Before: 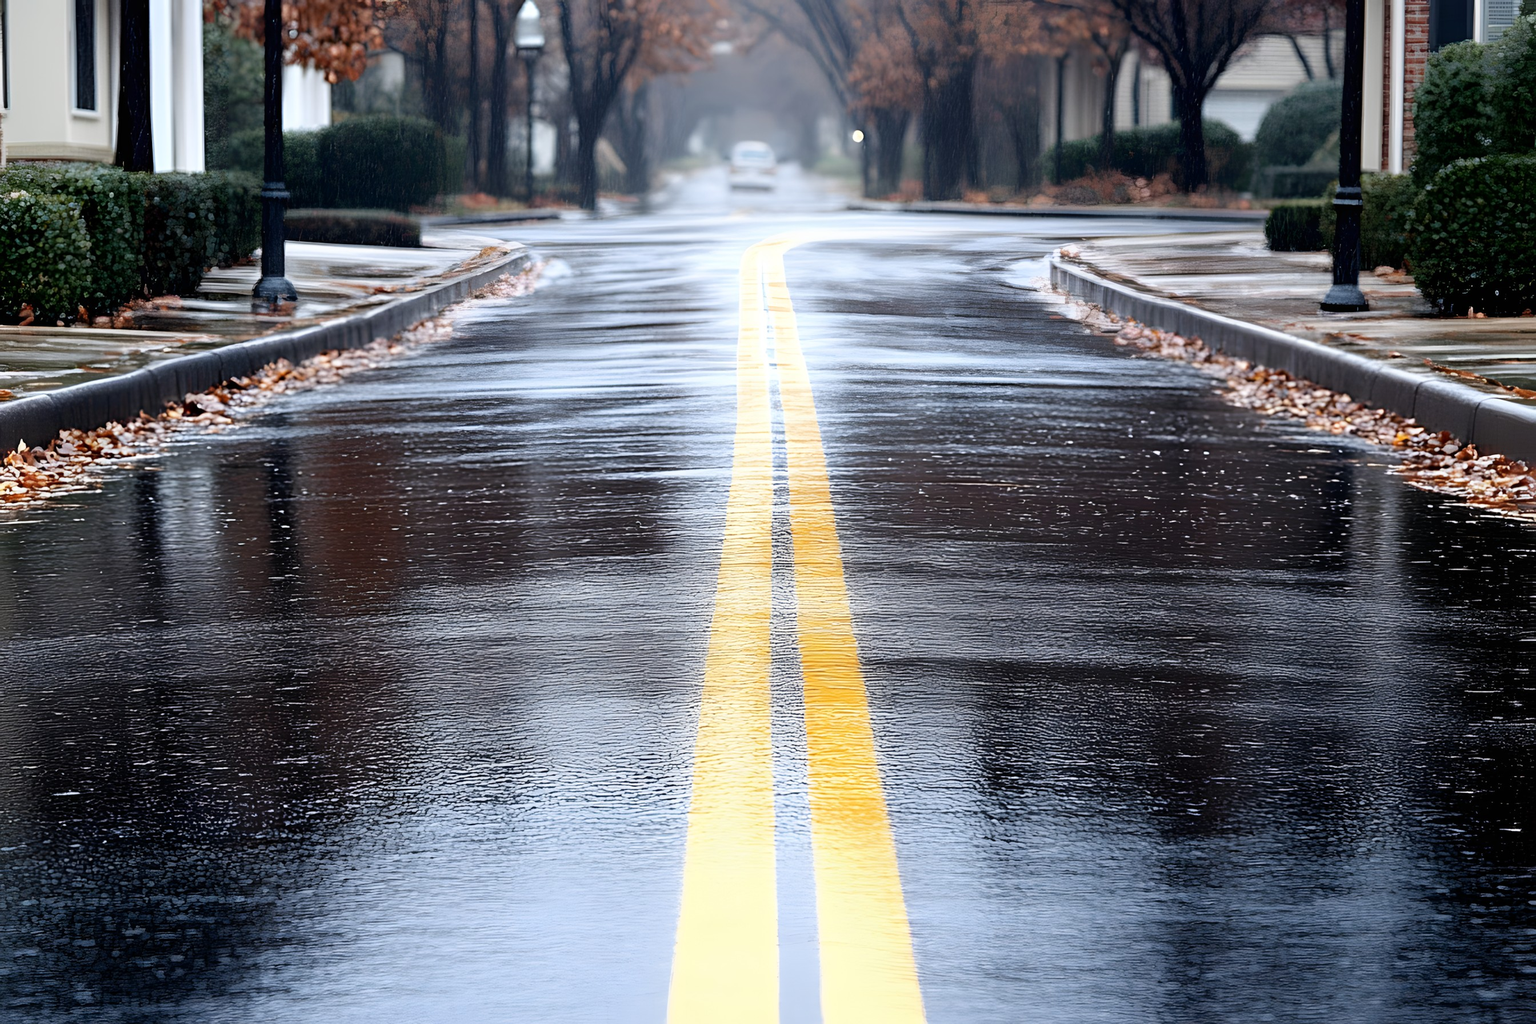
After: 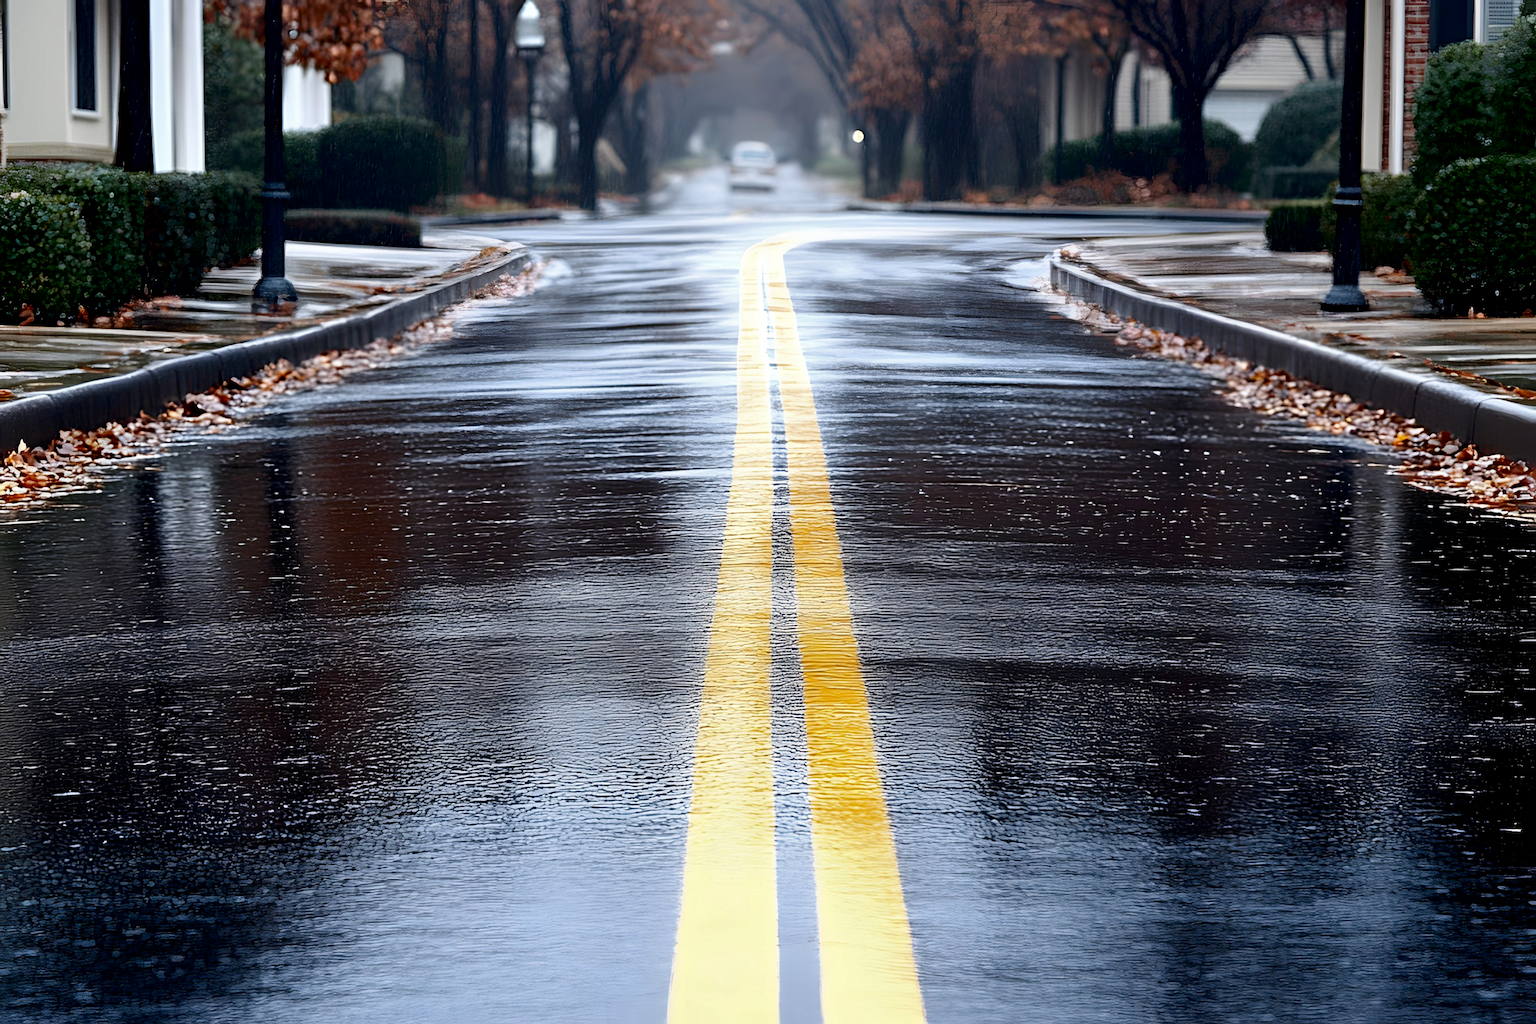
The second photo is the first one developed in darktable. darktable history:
contrast brightness saturation: brightness -0.2, saturation 0.08
shadows and highlights: shadows 35, highlights -35, soften with gaussian
